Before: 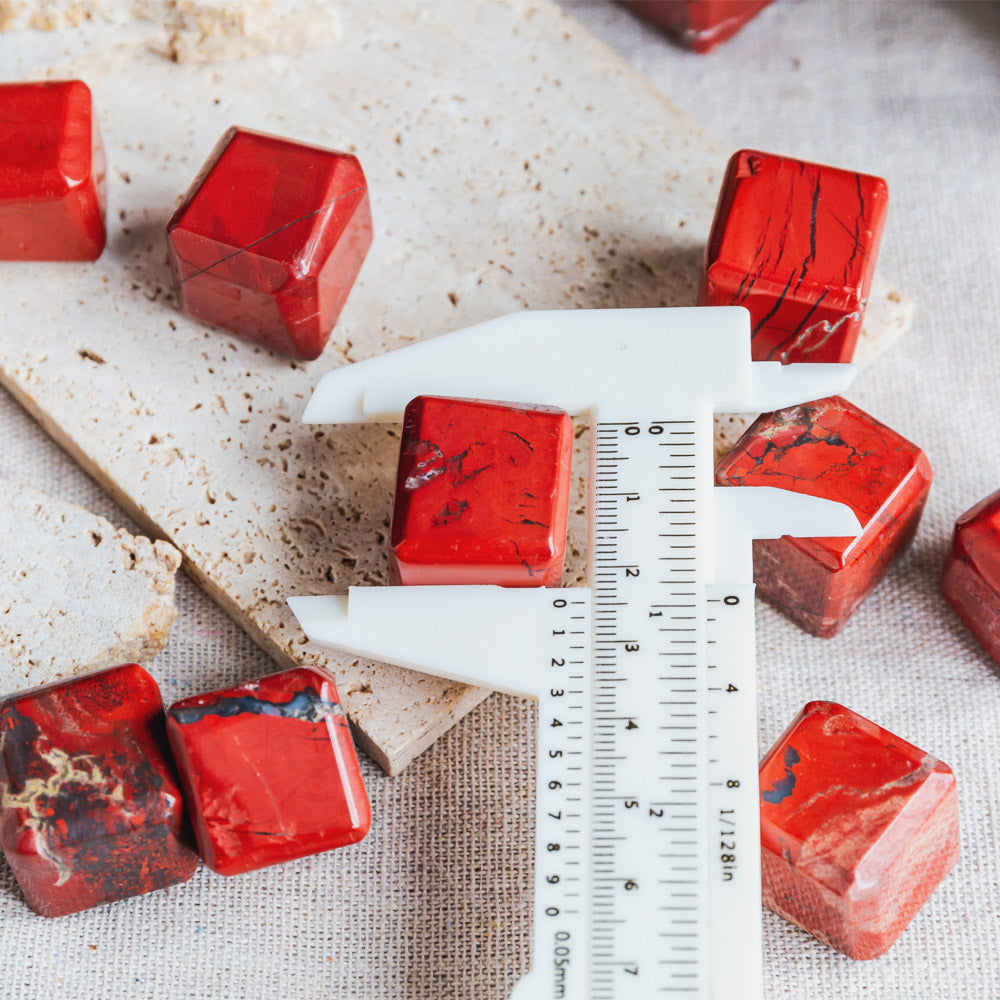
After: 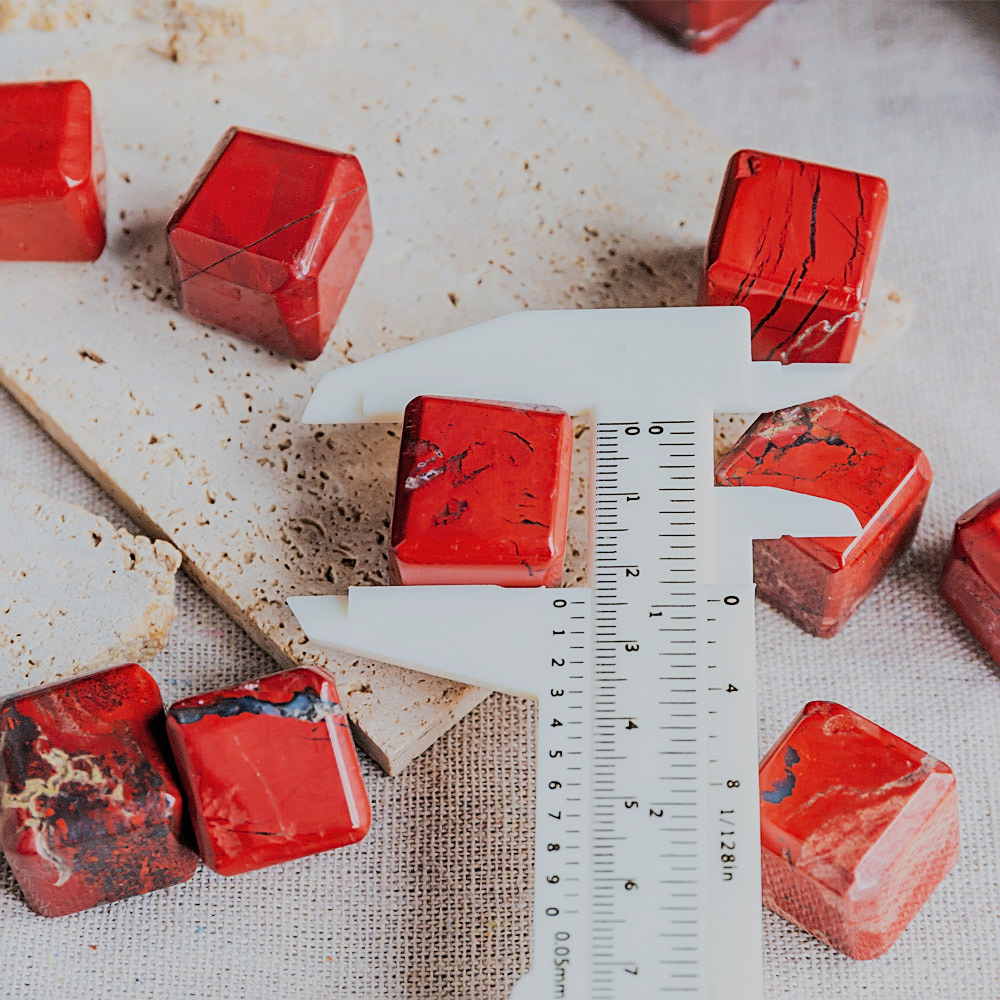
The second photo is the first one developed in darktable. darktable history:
filmic rgb: black relative exposure -7.15 EV, white relative exposure 5.36 EV, hardness 3.02, color science v6 (2022)
sharpen: on, module defaults
